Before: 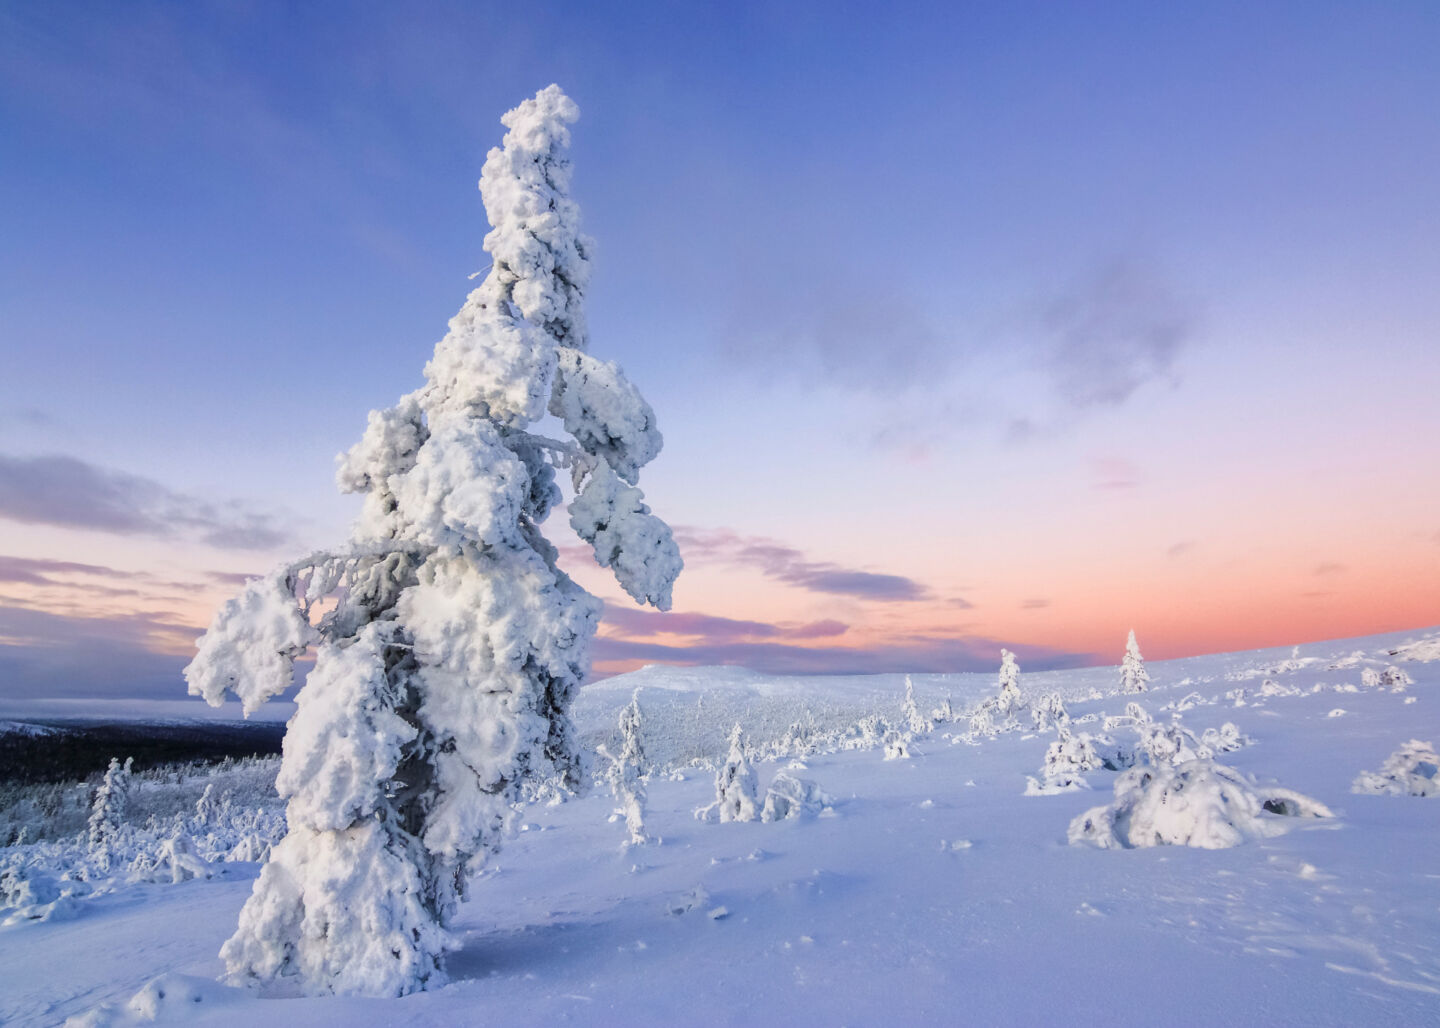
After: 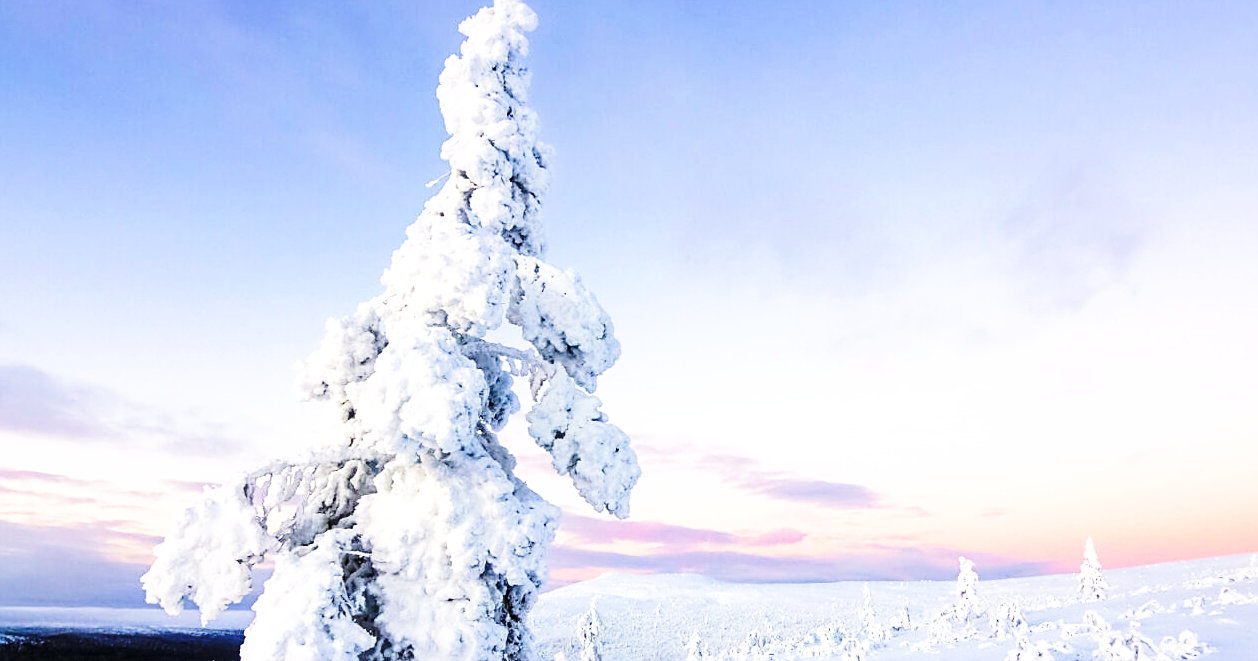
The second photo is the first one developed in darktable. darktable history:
sharpen: amount 0.568
crop: left 2.919%, top 8.98%, right 9.672%, bottom 26.63%
base curve: curves: ch0 [(0, 0) (0.036, 0.037) (0.121, 0.228) (0.46, 0.76) (0.859, 0.983) (1, 1)], preserve colors none
tone equalizer: -8 EV -0.393 EV, -7 EV -0.389 EV, -6 EV -0.328 EV, -5 EV -0.229 EV, -3 EV 0.222 EV, -2 EV 0.363 EV, -1 EV 0.382 EV, +0 EV 0.44 EV
